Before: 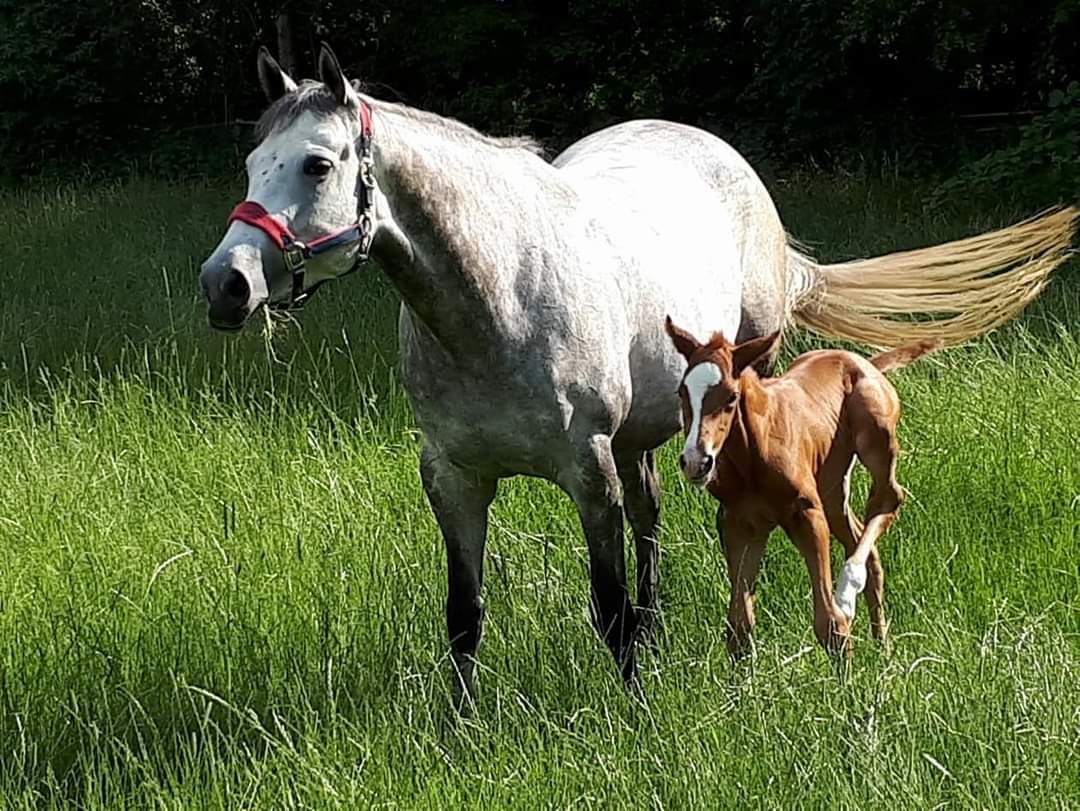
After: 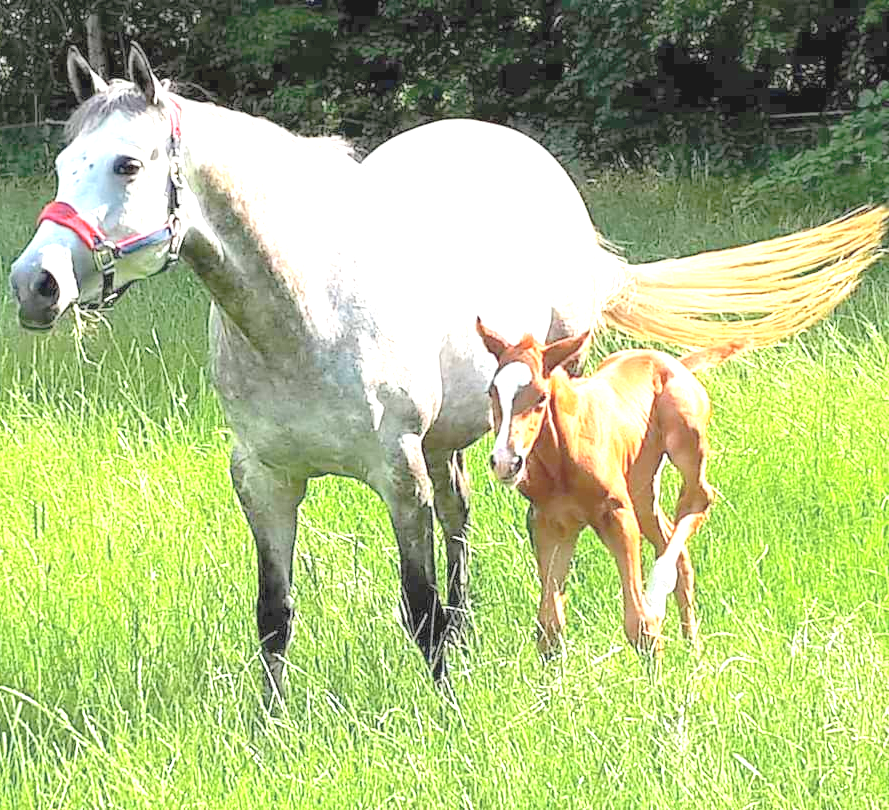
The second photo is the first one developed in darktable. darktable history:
exposure: black level correction 0, exposure 1.981 EV, compensate highlight preservation false
crop: left 17.611%, bottom 0.024%
levels: levels [0, 0.445, 1]
contrast brightness saturation: brightness 0.283
